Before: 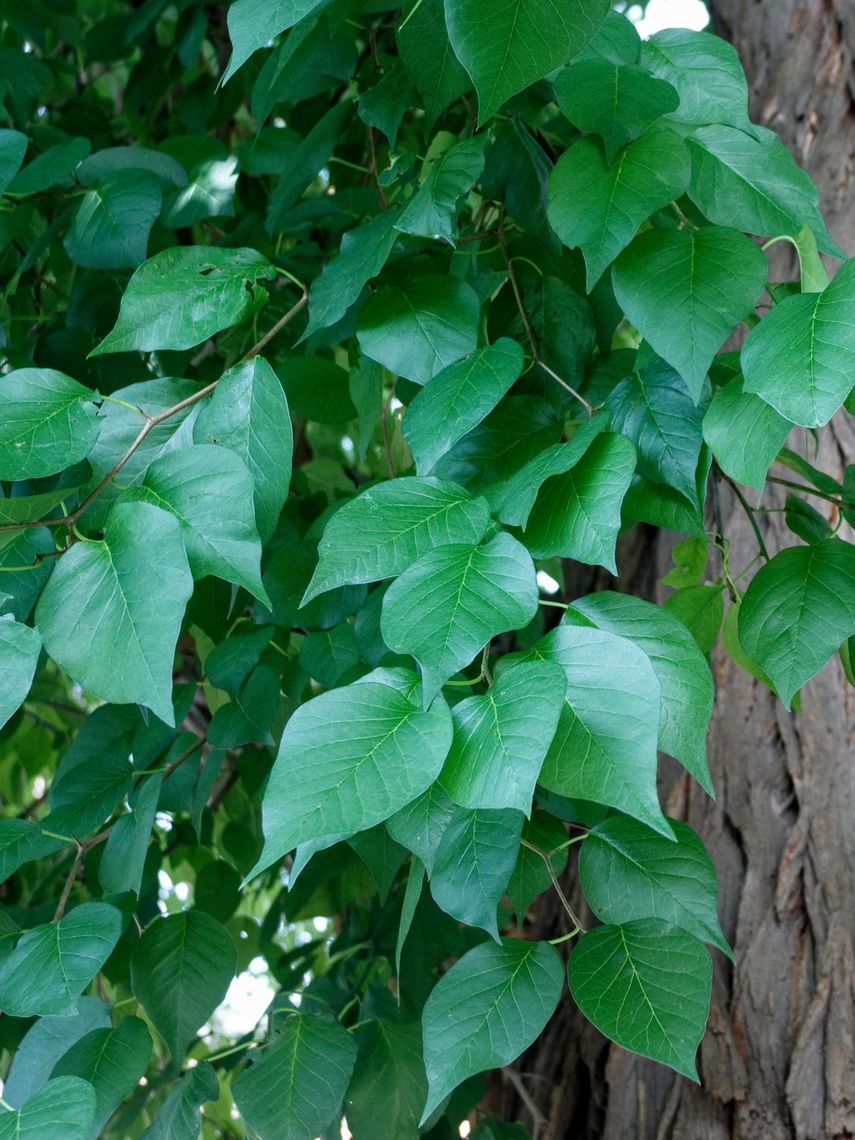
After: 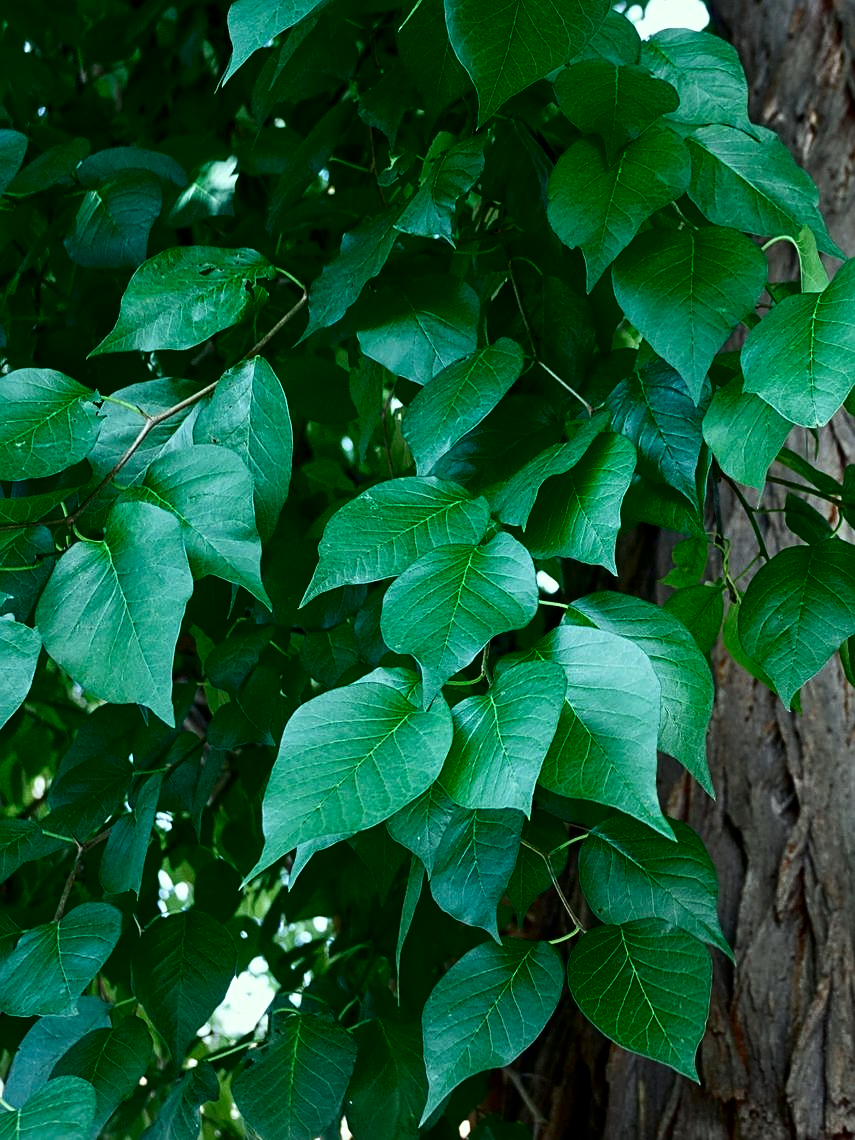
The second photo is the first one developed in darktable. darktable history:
contrast brightness saturation: contrast 0.19, brightness -0.24, saturation 0.11
sharpen: on, module defaults
color correction: highlights a* -8, highlights b* 3.1
shadows and highlights: shadows 20.55, highlights -20.99, soften with gaussian
